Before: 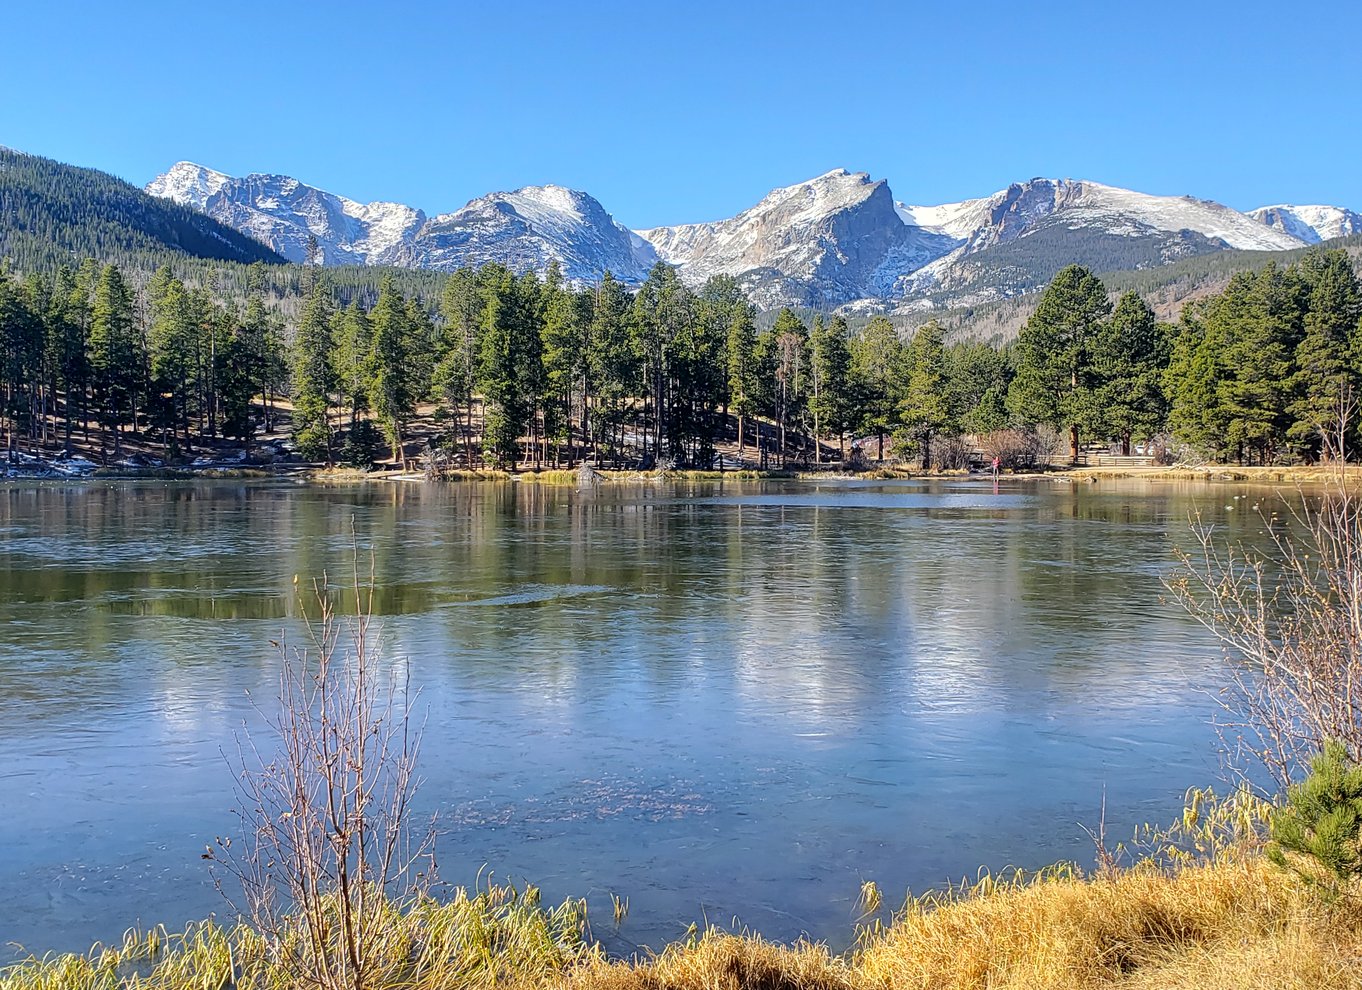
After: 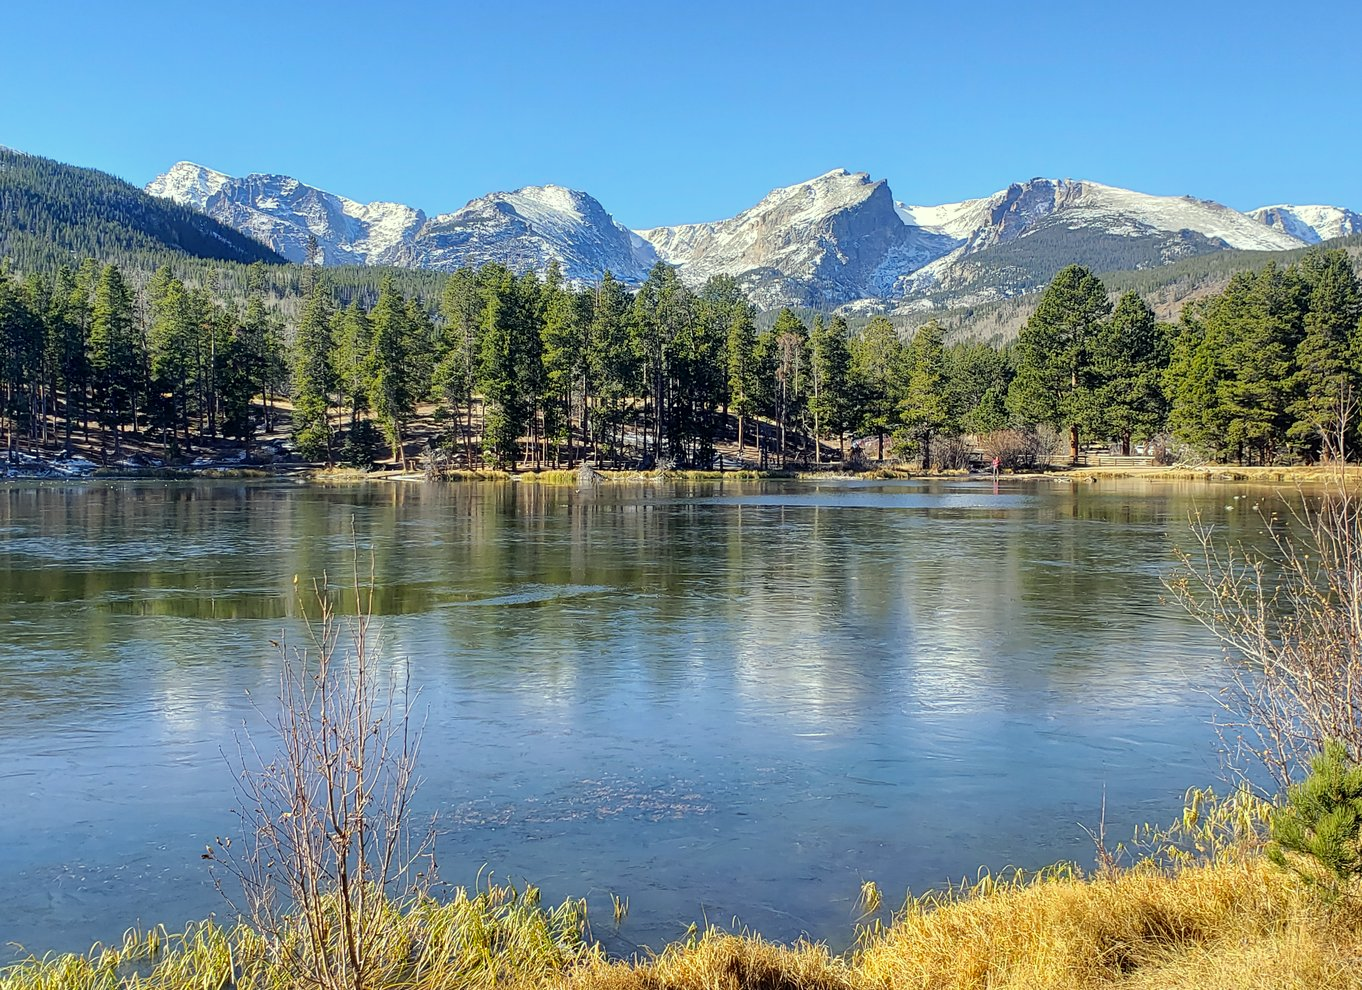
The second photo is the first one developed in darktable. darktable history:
color correction: highlights a* -4.39, highlights b* 7.22
